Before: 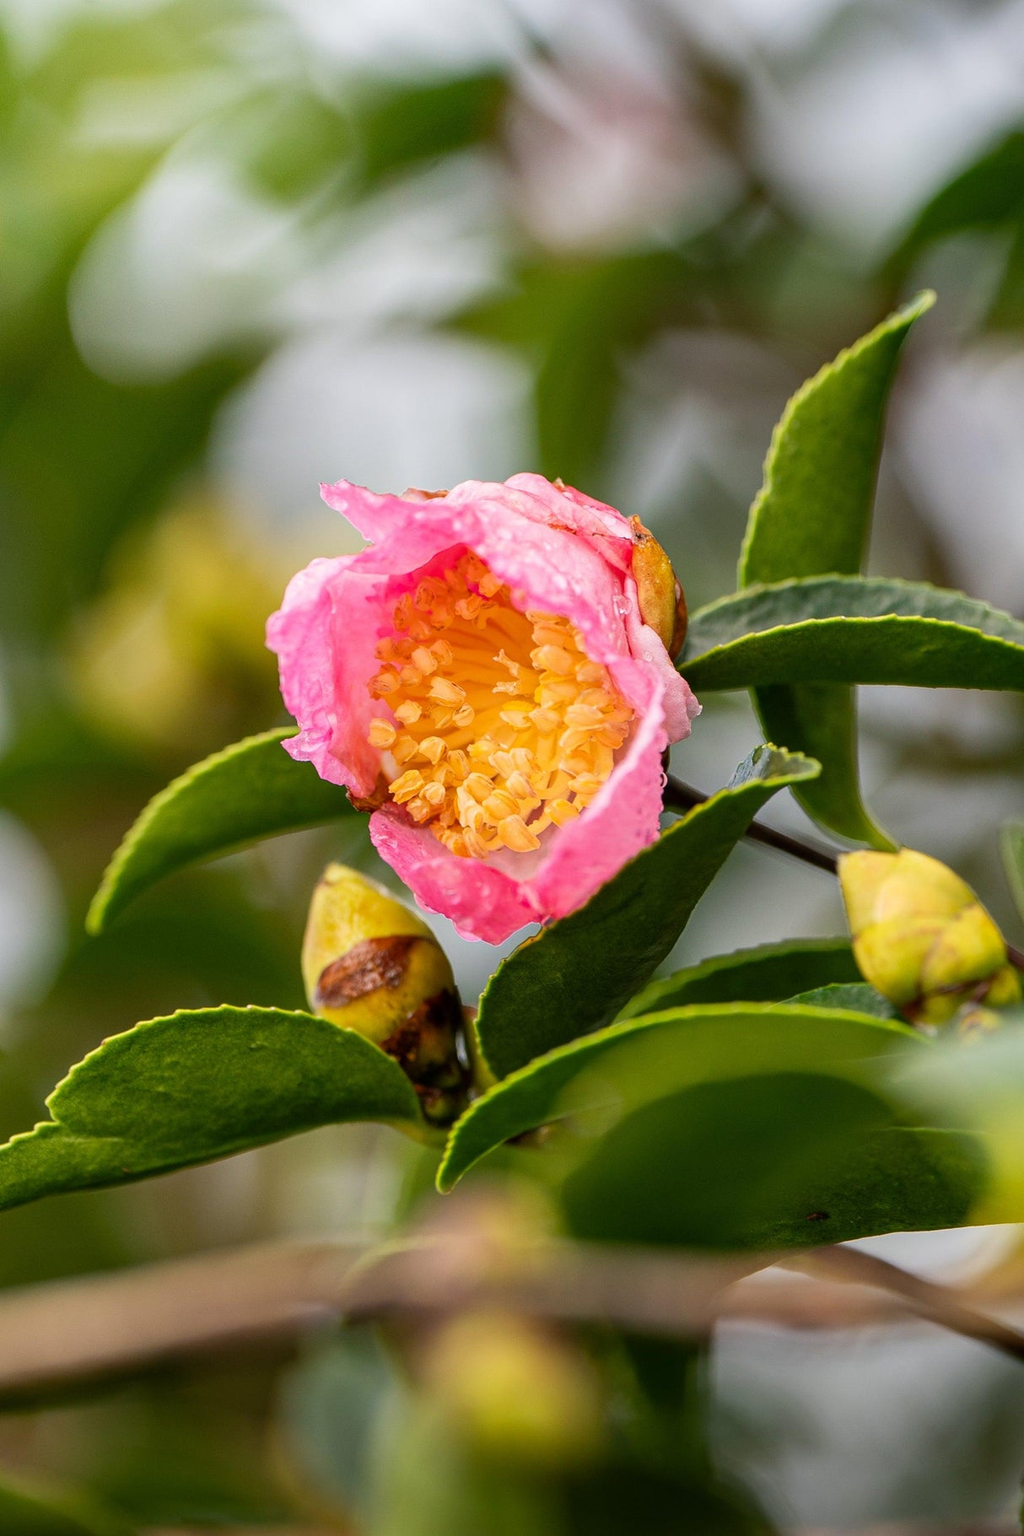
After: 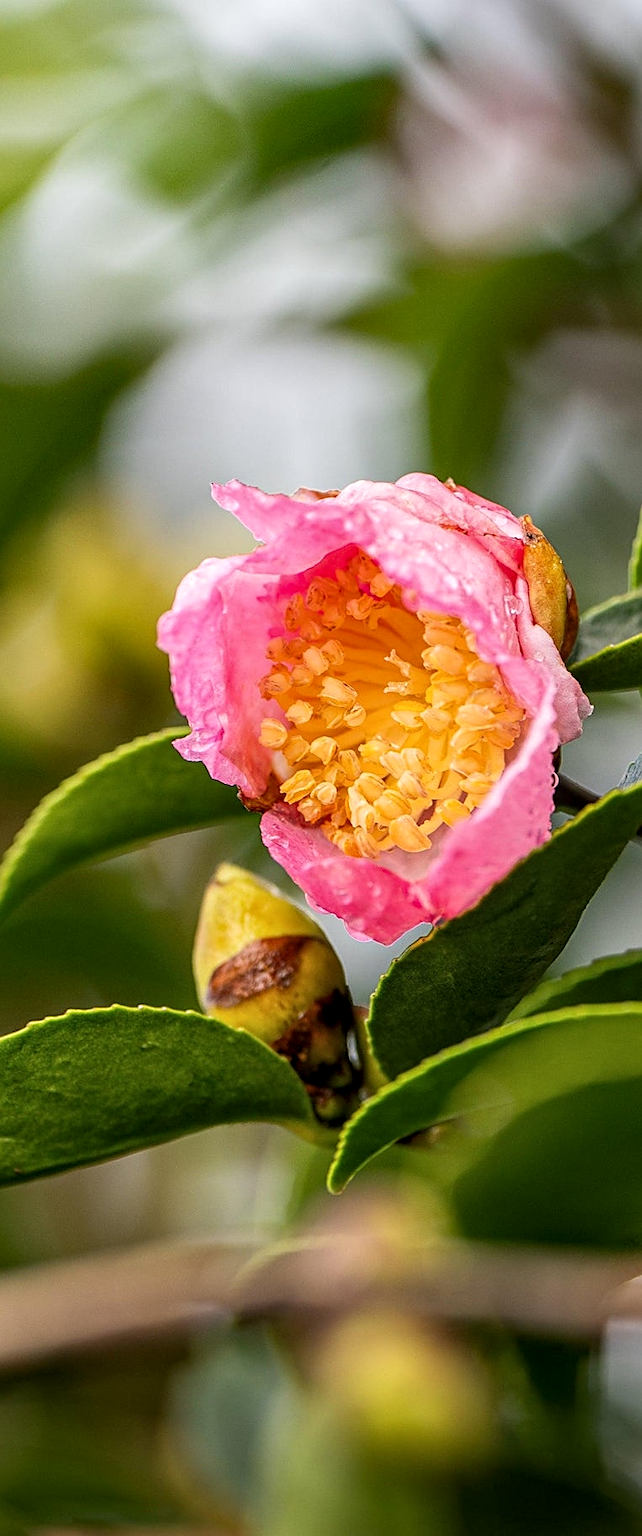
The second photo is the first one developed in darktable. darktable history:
local contrast: on, module defaults
crop: left 10.644%, right 26.528%
sharpen: radius 1.967
